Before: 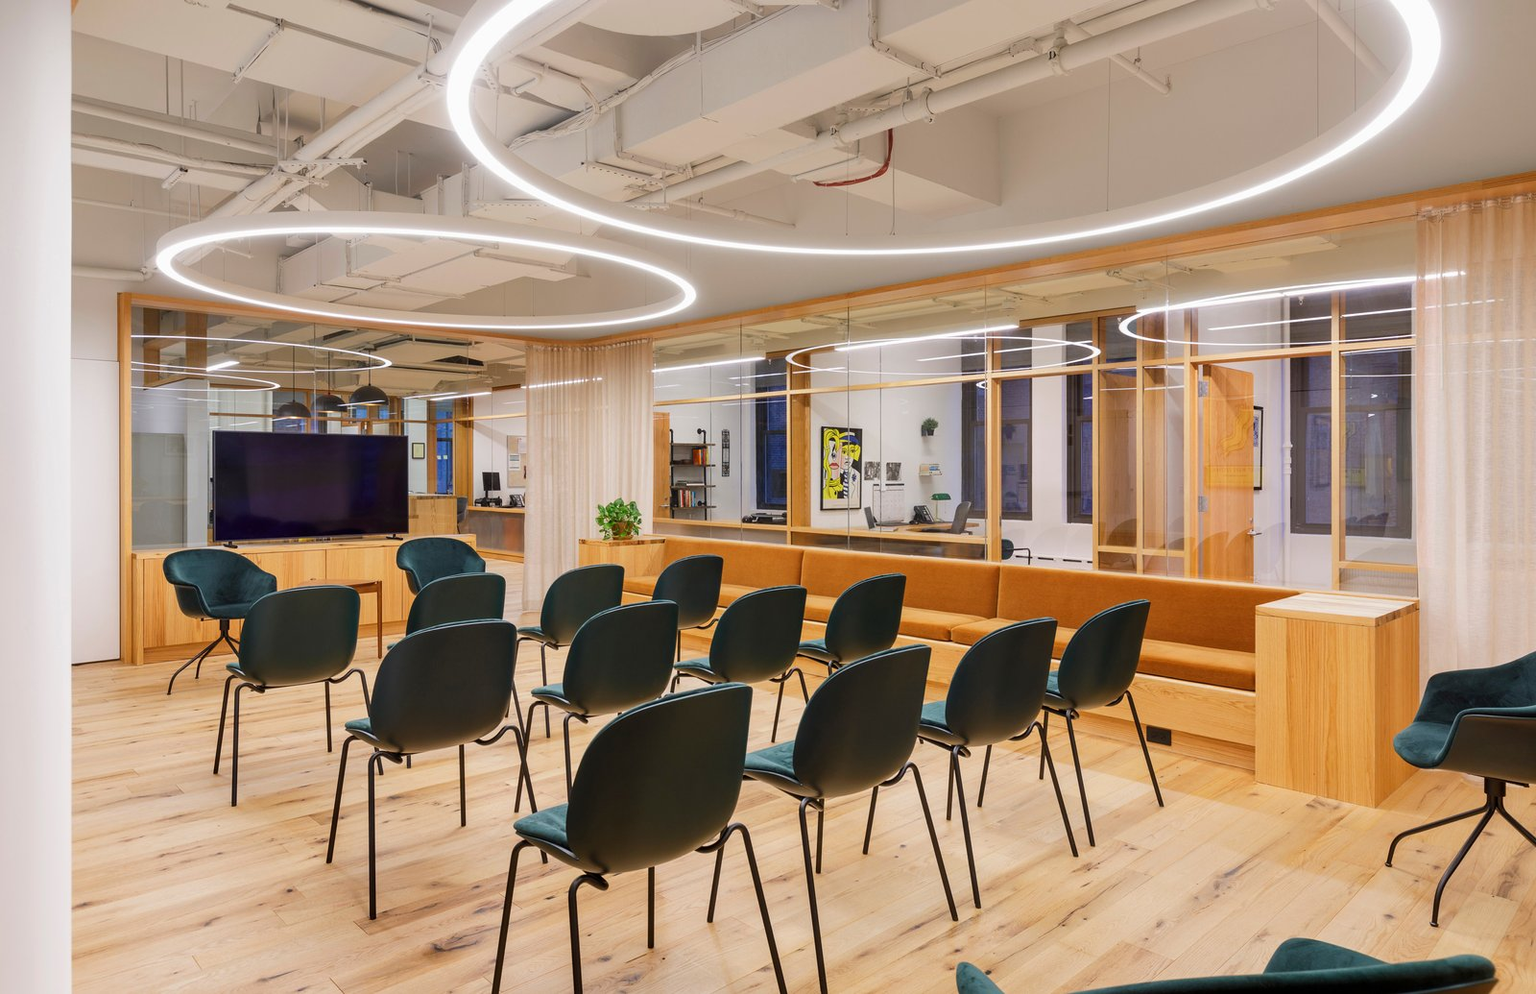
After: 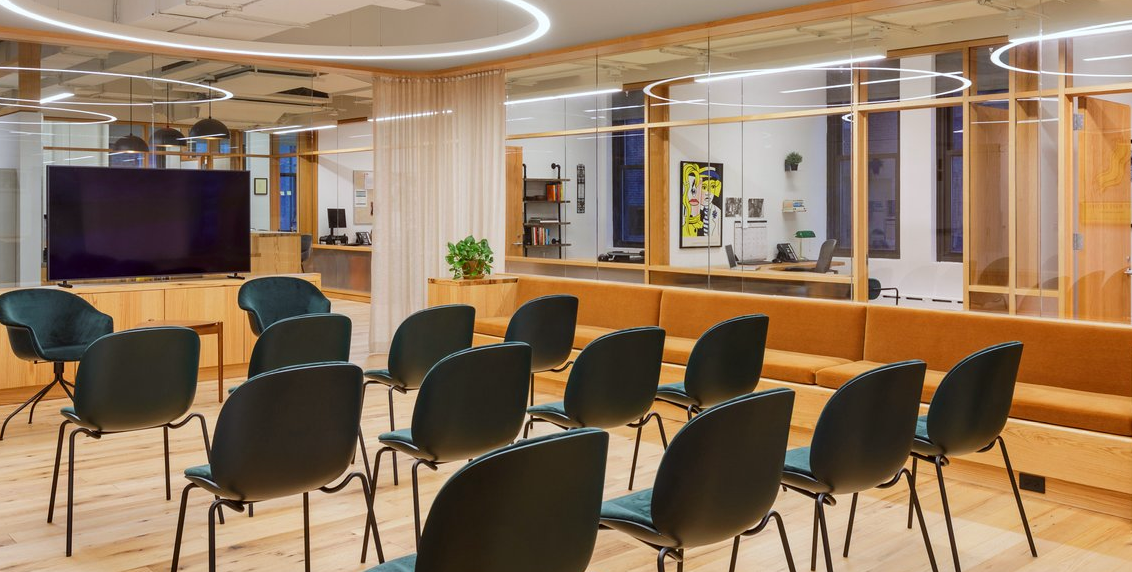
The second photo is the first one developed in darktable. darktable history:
crop: left 10.972%, top 27.375%, right 18.246%, bottom 17.288%
color correction: highlights a* -2.93, highlights b* -2.81, shadows a* 2.34, shadows b* 3.05
